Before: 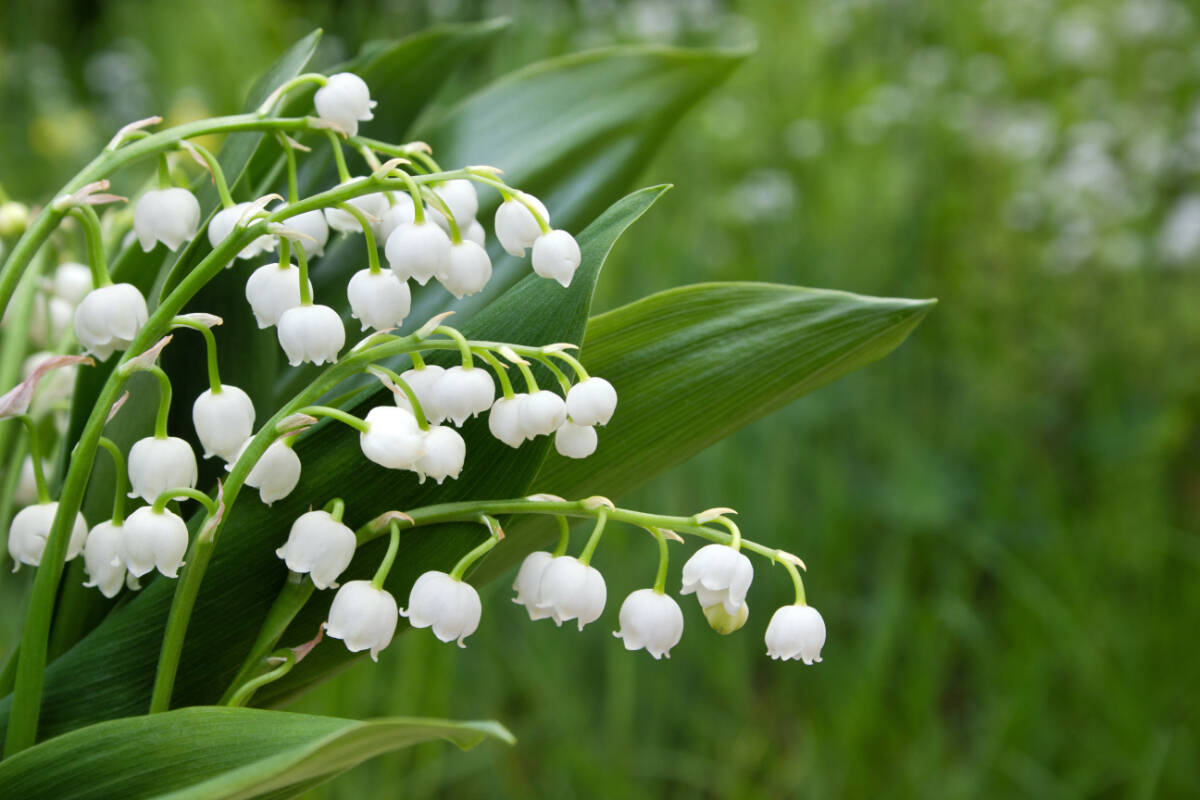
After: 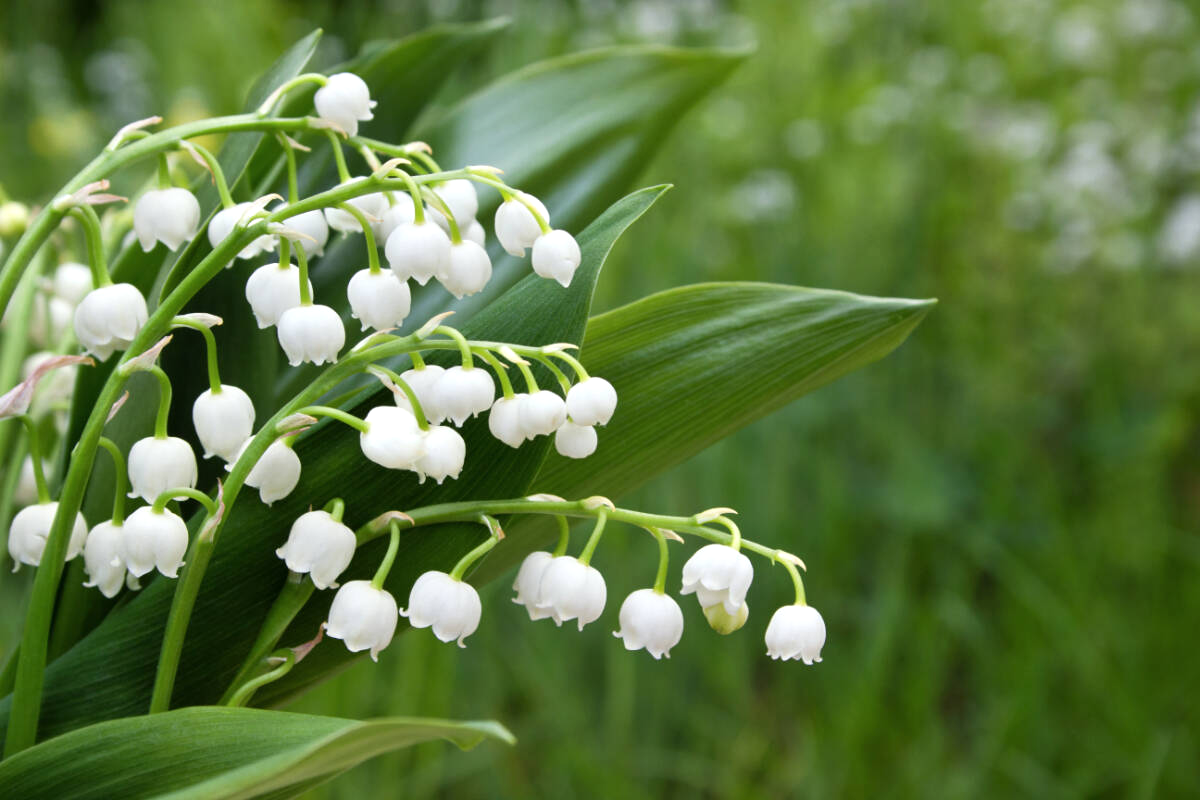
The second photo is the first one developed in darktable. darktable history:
tone equalizer: on, module defaults
shadows and highlights: shadows -12.5, white point adjustment 4, highlights 28.33
